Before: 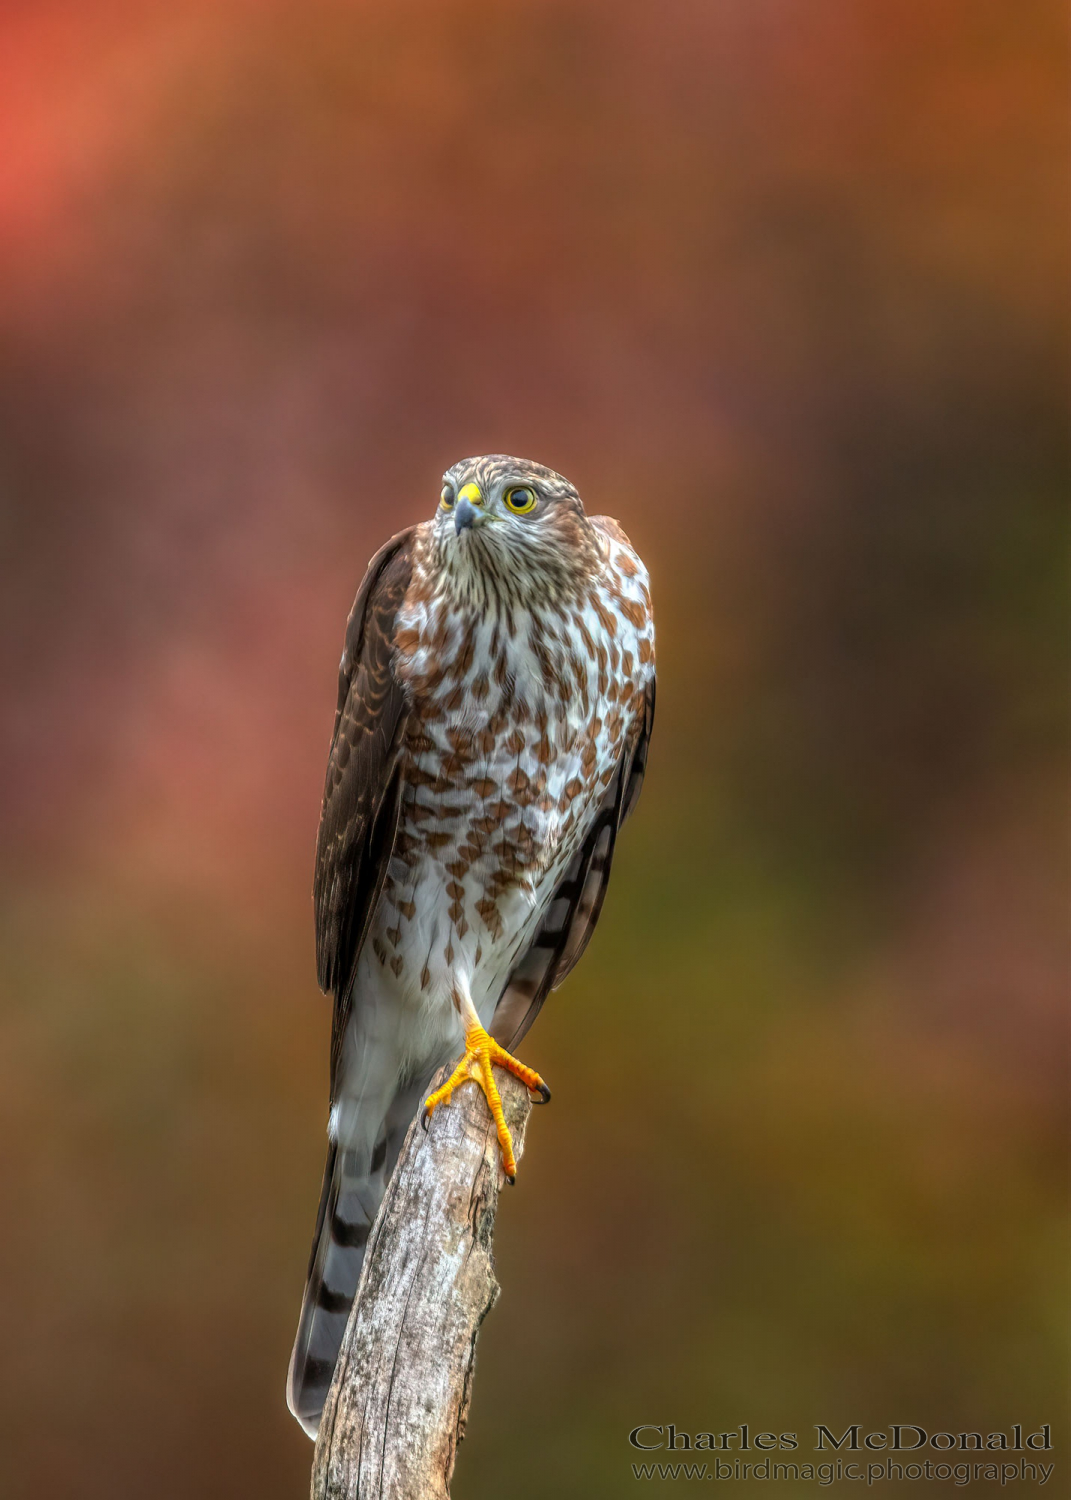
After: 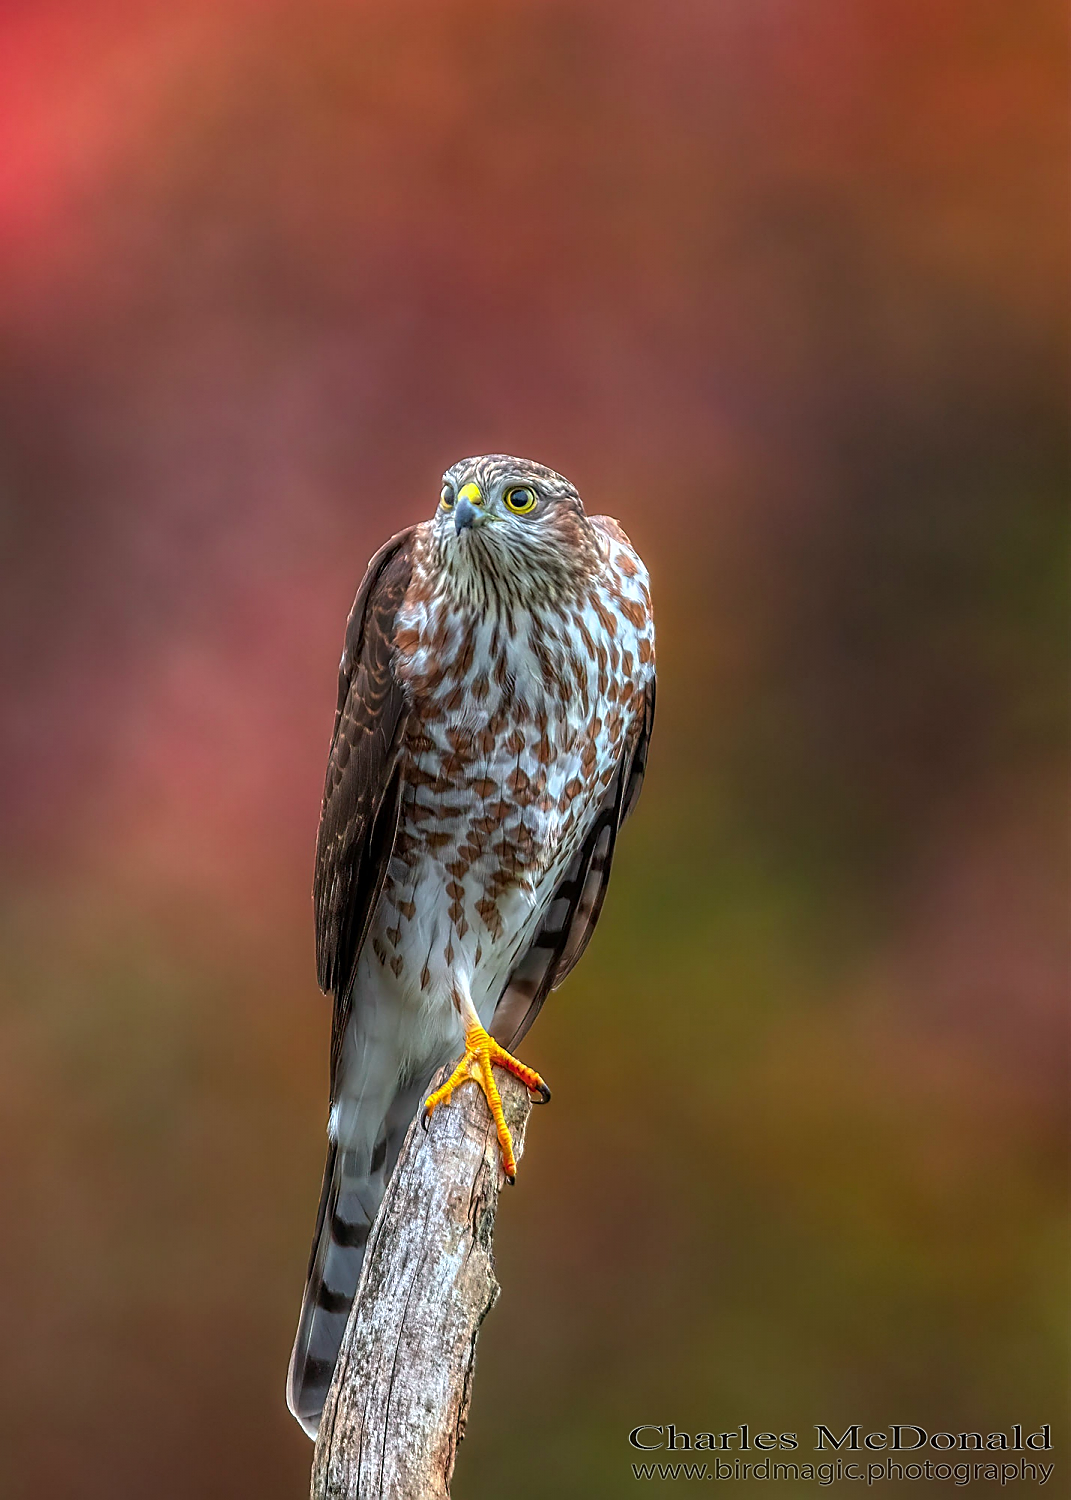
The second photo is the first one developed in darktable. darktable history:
sharpen: radius 1.405, amount 1.241, threshold 0.823
color calibration: output R [0.946, 0.065, -0.013, 0], output G [-0.246, 1.264, -0.017, 0], output B [0.046, -0.098, 1.05, 0], illuminant as shot in camera, x 0.358, y 0.373, temperature 4628.91 K
